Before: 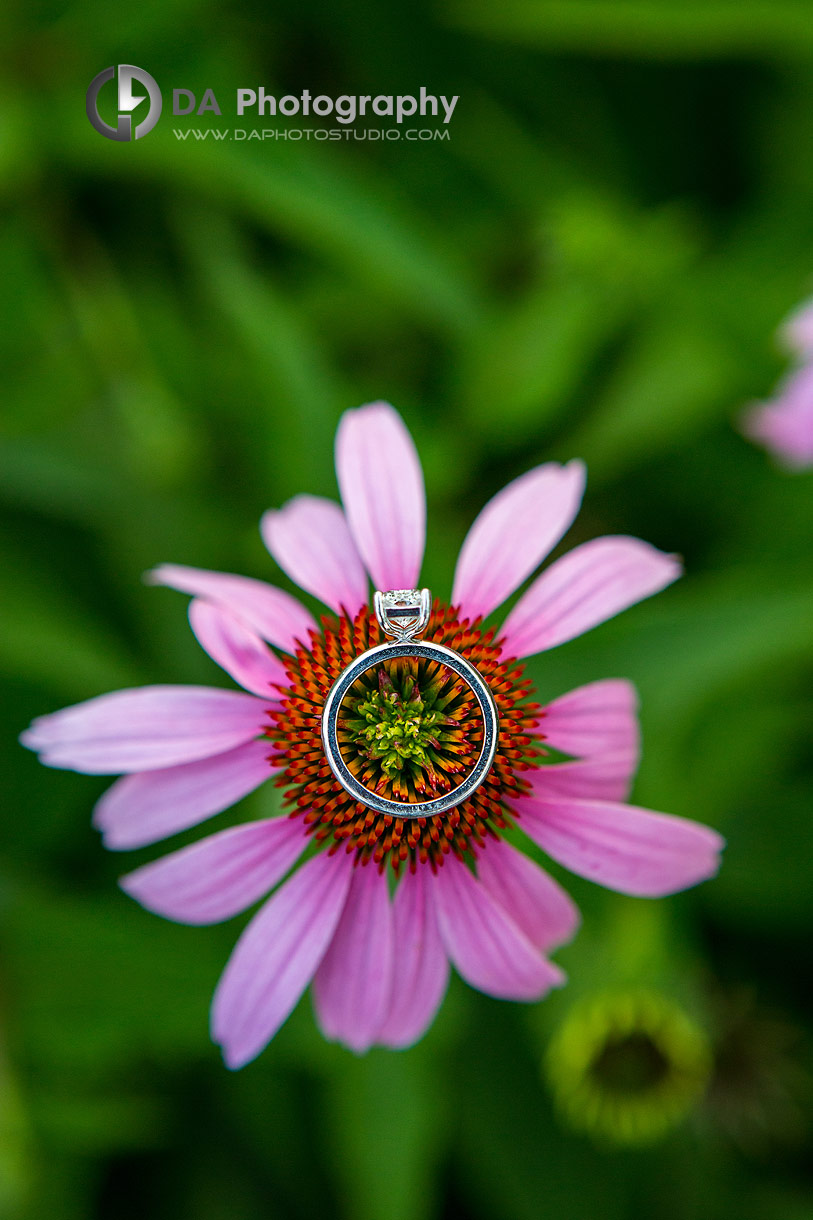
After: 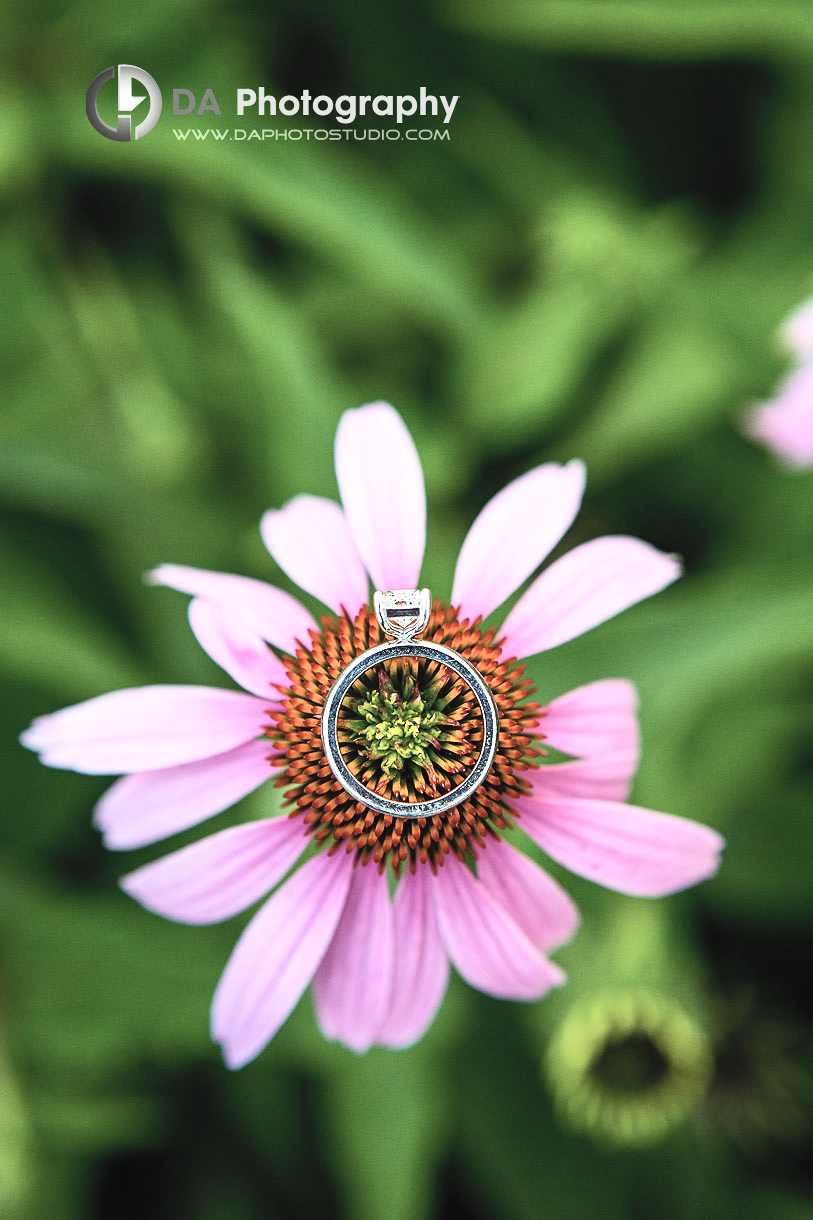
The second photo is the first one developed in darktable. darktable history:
levels: levels [0, 0.476, 0.951]
contrast brightness saturation: contrast 0.431, brightness 0.548, saturation -0.205
contrast equalizer: y [[0.6 ×6], [0.55 ×6], [0 ×6], [0 ×6], [0 ×6]], mix -0.218
filmic rgb: black relative exposure -7.65 EV, white relative exposure 4.56 EV, hardness 3.61, iterations of high-quality reconstruction 0
